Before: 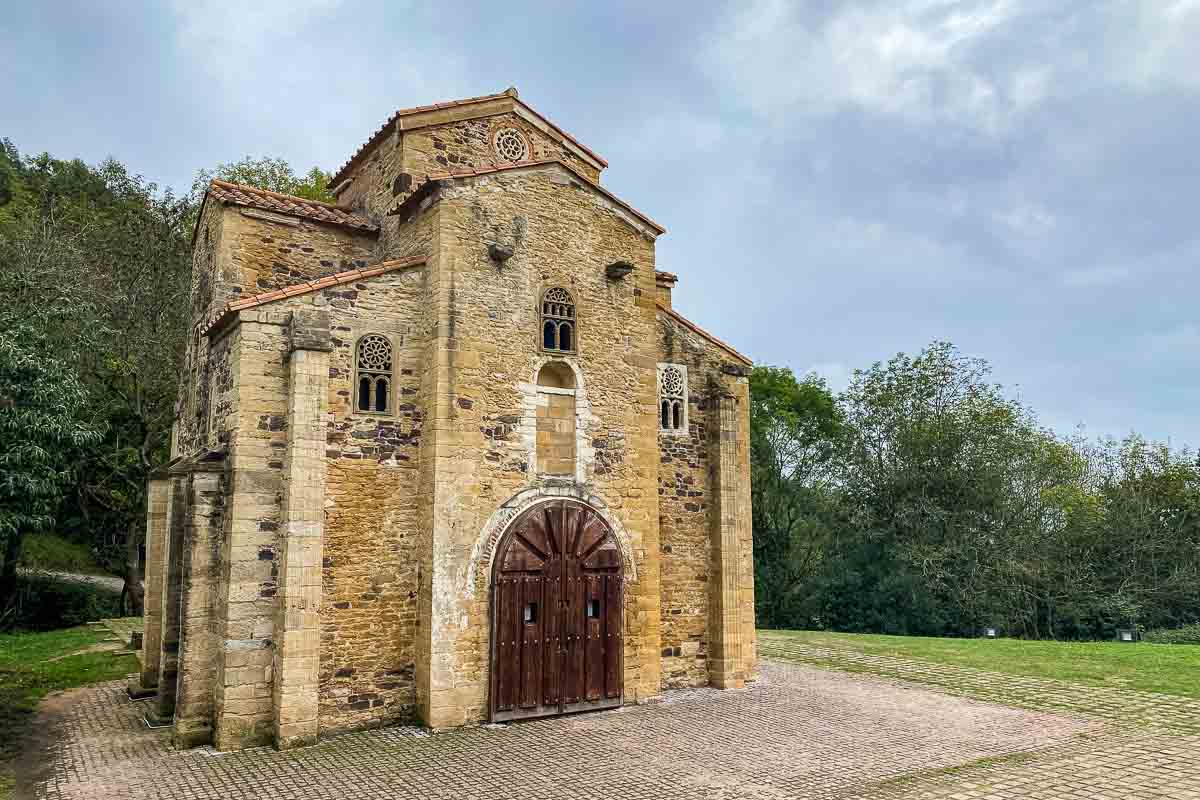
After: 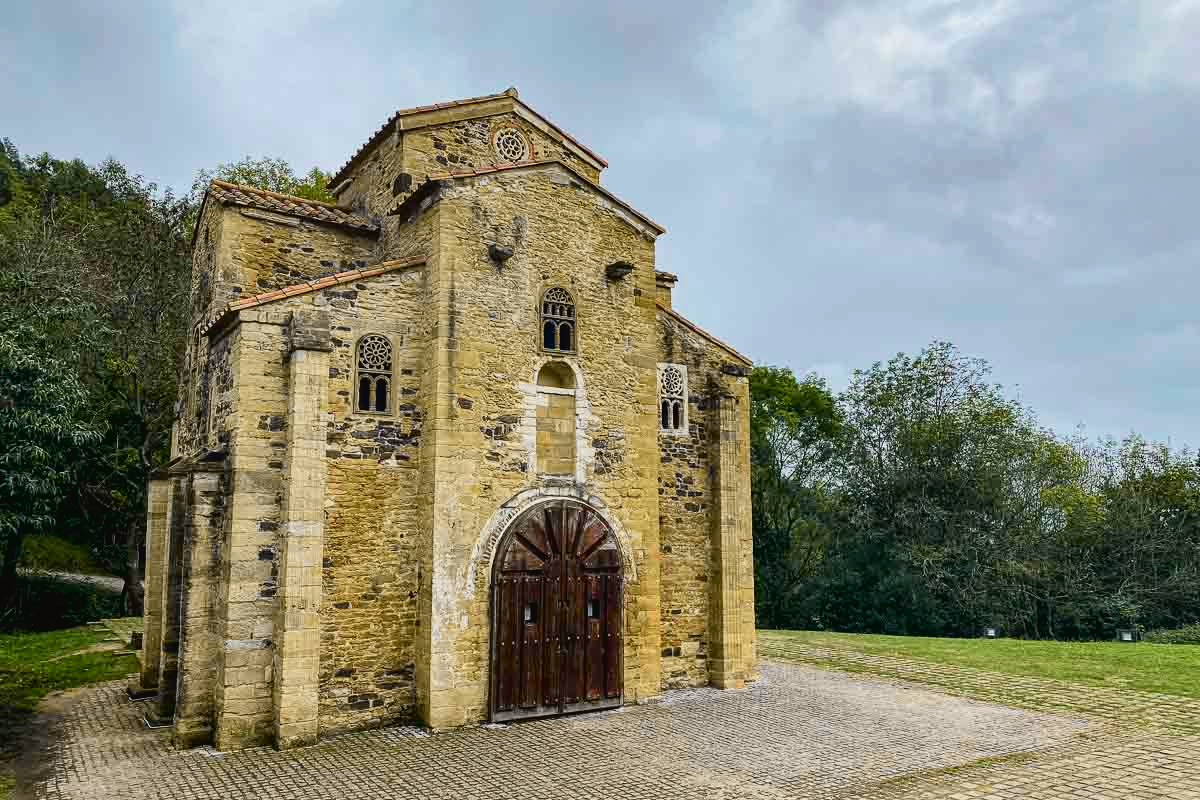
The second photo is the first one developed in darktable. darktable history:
exposure: exposure -0.605 EV, compensate highlight preservation false
tone curve: curves: ch0 [(0, 0.024) (0.049, 0.038) (0.176, 0.162) (0.311, 0.337) (0.416, 0.471) (0.565, 0.658) (0.817, 0.911) (1, 1)]; ch1 [(0, 0) (0.339, 0.358) (0.445, 0.439) (0.476, 0.47) (0.504, 0.504) (0.53, 0.511) (0.557, 0.558) (0.627, 0.664) (0.728, 0.786) (1, 1)]; ch2 [(0, 0) (0.327, 0.324) (0.417, 0.44) (0.46, 0.453) (0.502, 0.504) (0.526, 0.52) (0.549, 0.561) (0.619, 0.657) (0.76, 0.765) (1, 1)], color space Lab, independent channels, preserve colors none
